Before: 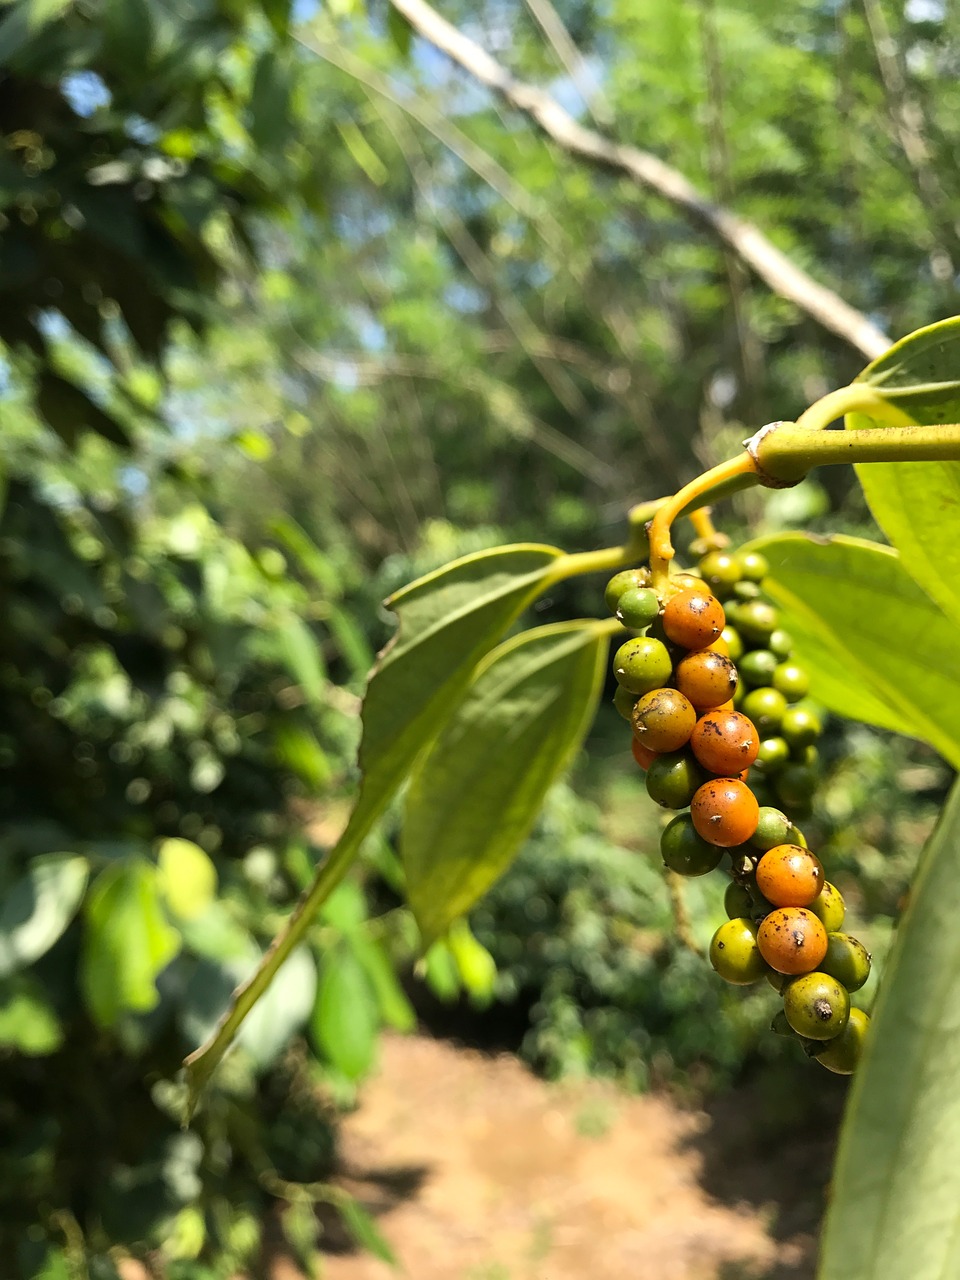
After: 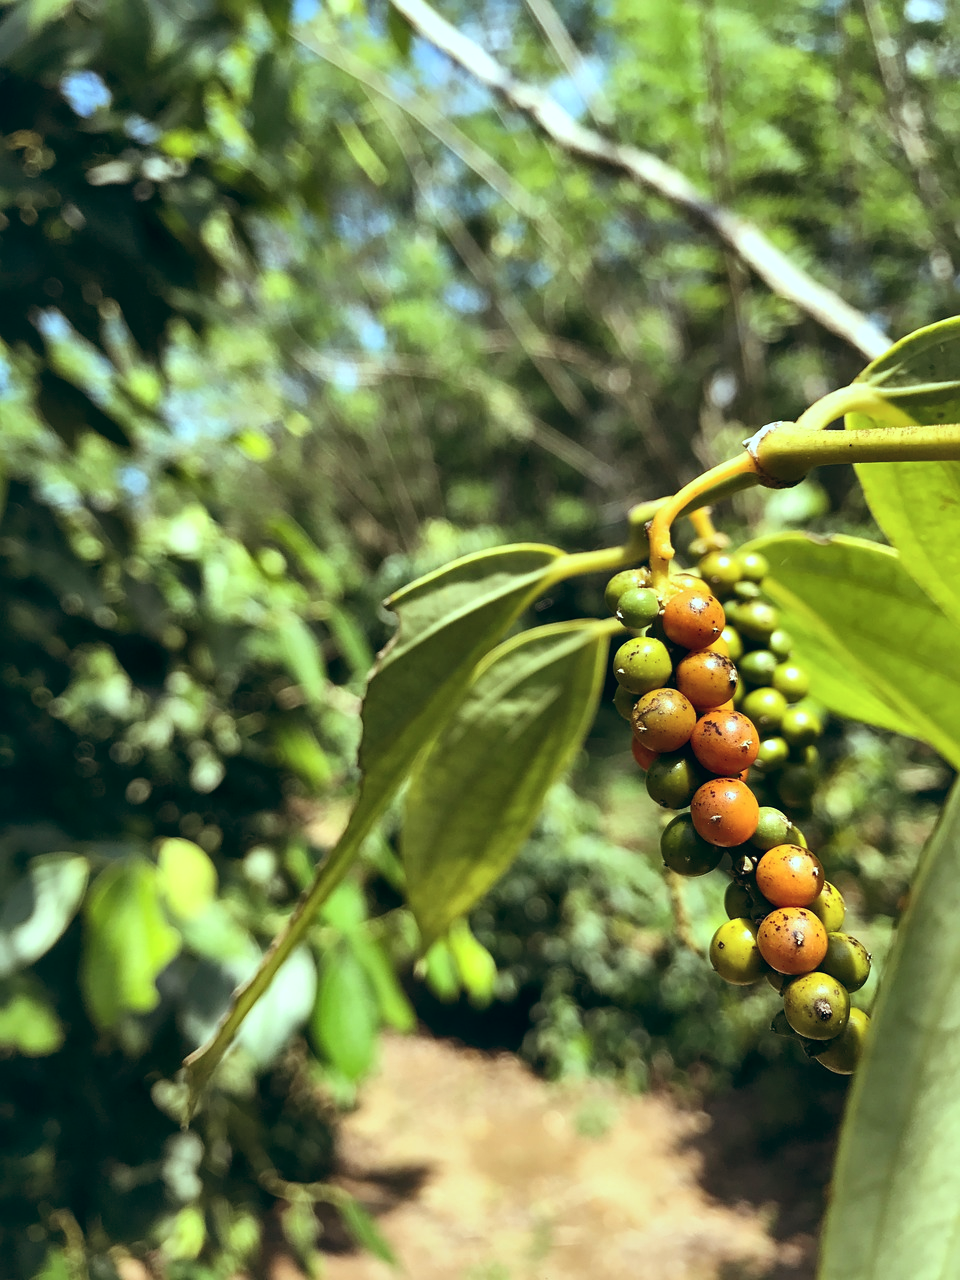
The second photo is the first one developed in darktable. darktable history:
local contrast: mode bilateral grid, contrast 25, coarseness 60, detail 151%, midtone range 0.2
color balance: lift [1.003, 0.993, 1.001, 1.007], gamma [1.018, 1.072, 0.959, 0.928], gain [0.974, 0.873, 1.031, 1.127]
